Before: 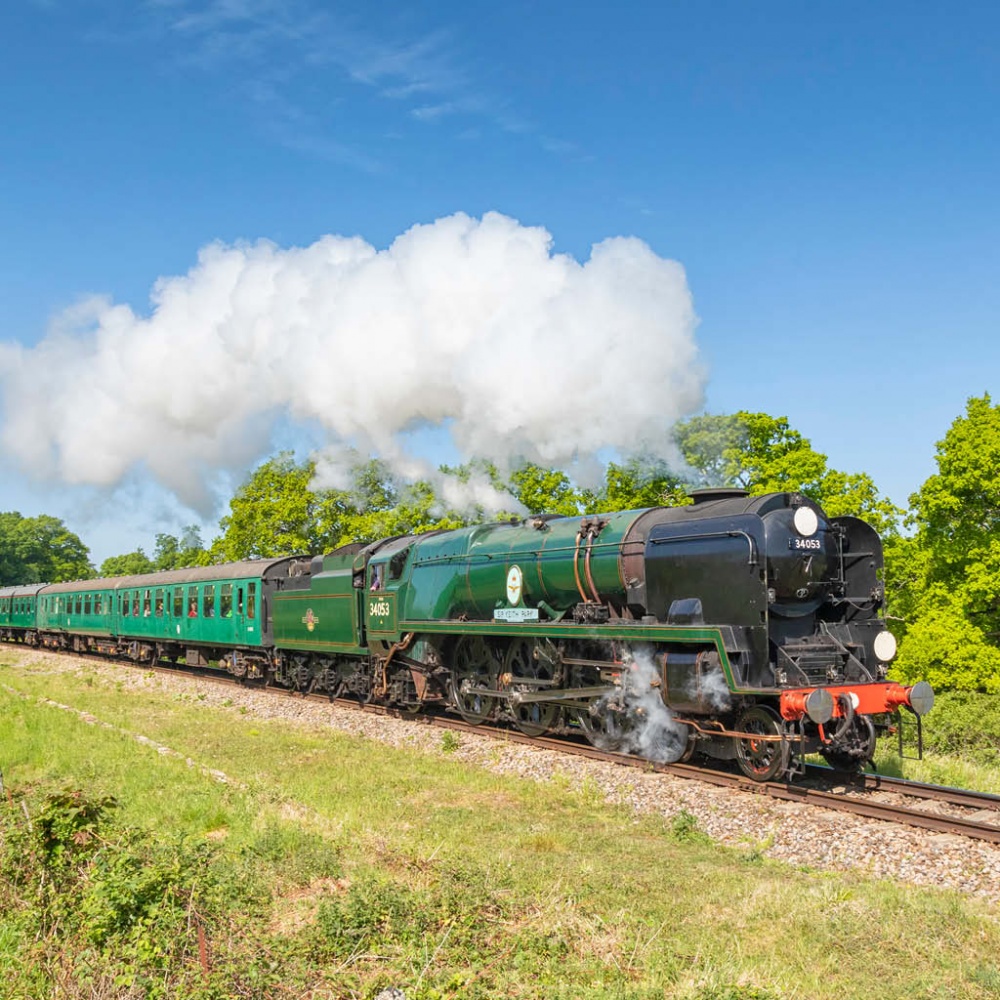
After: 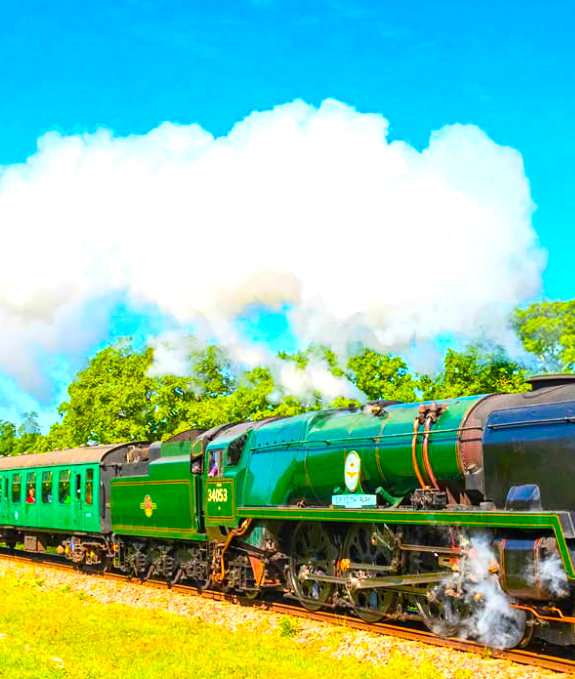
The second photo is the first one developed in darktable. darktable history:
color balance rgb: linear chroma grading › shadows -39.827%, linear chroma grading › highlights 39.444%, linear chroma grading › global chroma 45.542%, linear chroma grading › mid-tones -29.84%, perceptual saturation grading › global saturation 20%, perceptual saturation grading › highlights -14.218%, perceptual saturation grading › shadows 49.807%, perceptual brilliance grading › global brilliance 10.031%, perceptual brilliance grading › shadows 15.069%, global vibrance 11.404%, contrast 5.008%
contrast brightness saturation: contrast 0.155, saturation 0.316
crop: left 16.248%, top 11.401%, right 26.181%, bottom 20.689%
